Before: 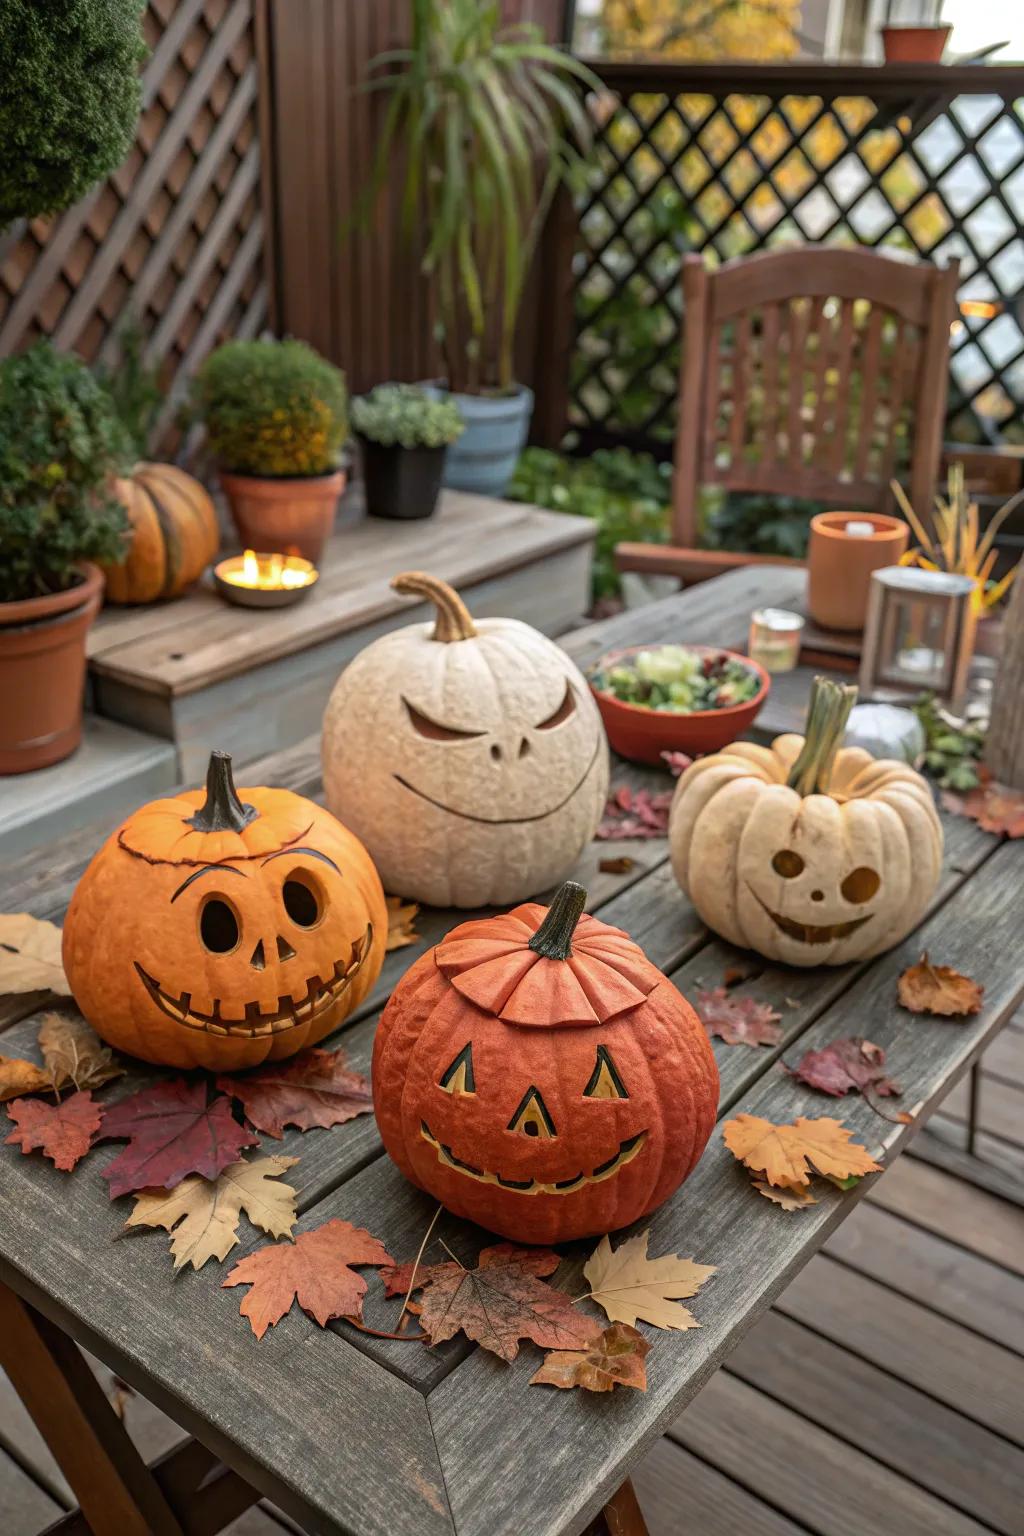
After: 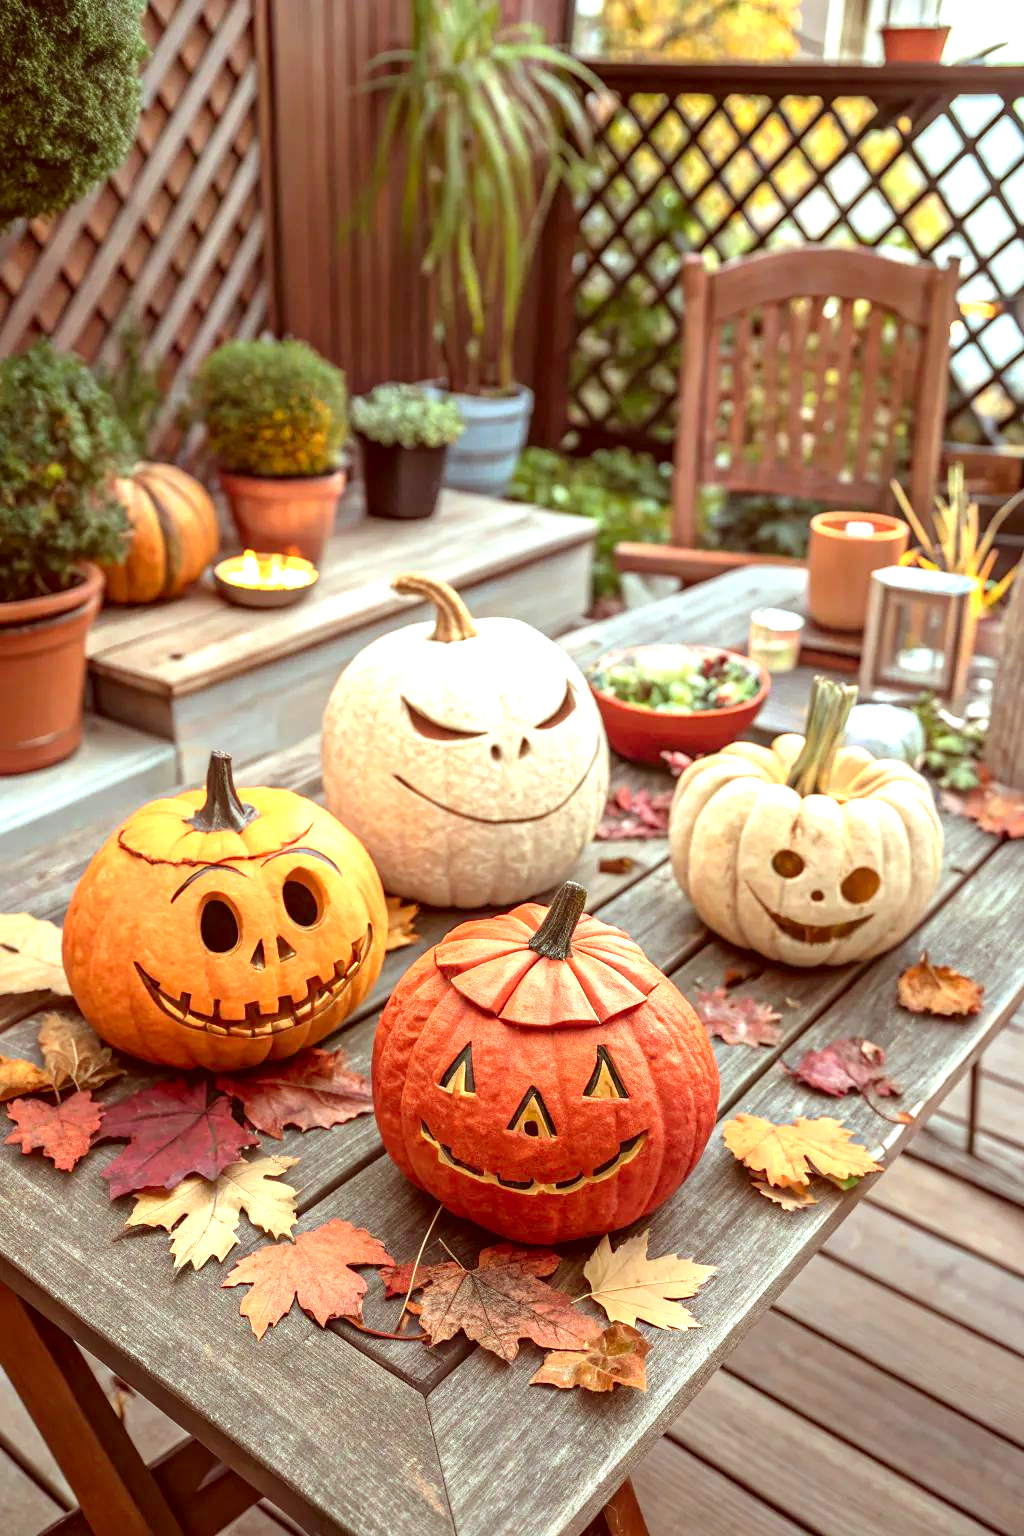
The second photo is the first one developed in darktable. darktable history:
color correction: highlights a* -7.17, highlights b* -0.151, shadows a* 20.34, shadows b* 12.23
exposure: black level correction 0, exposure 1.199 EV, compensate highlight preservation false
